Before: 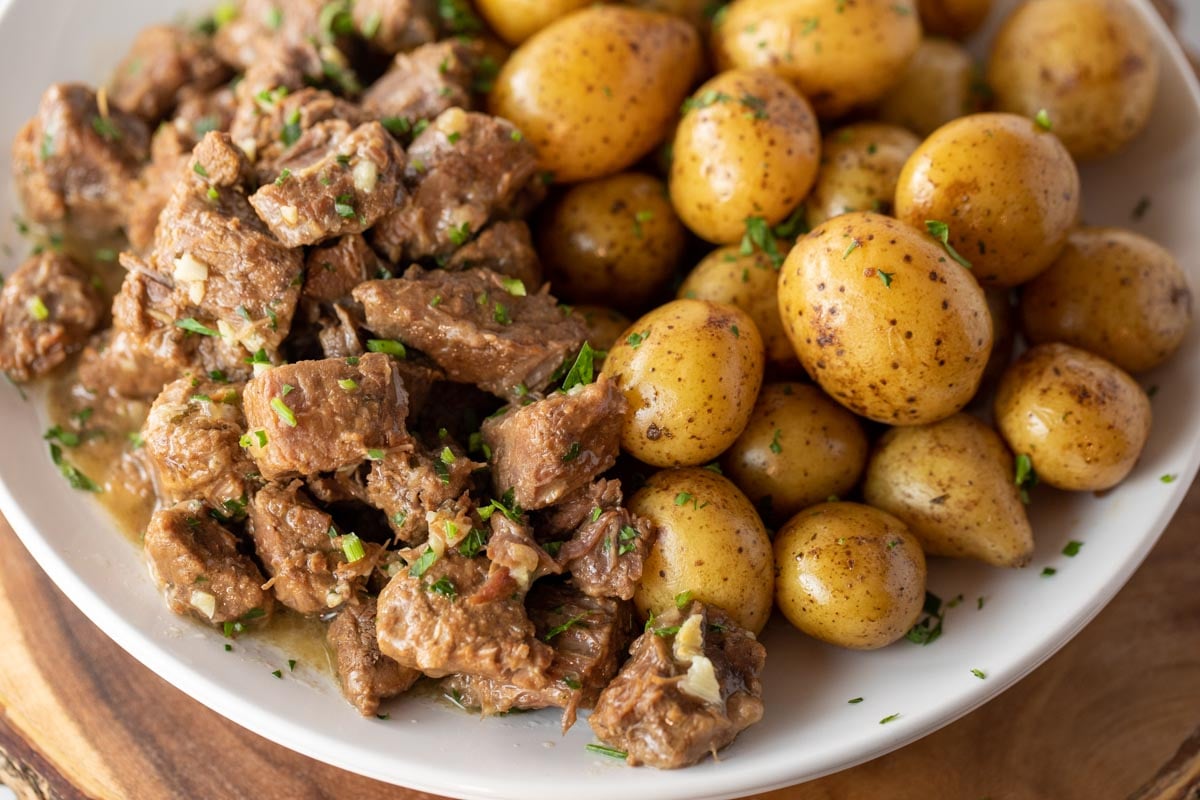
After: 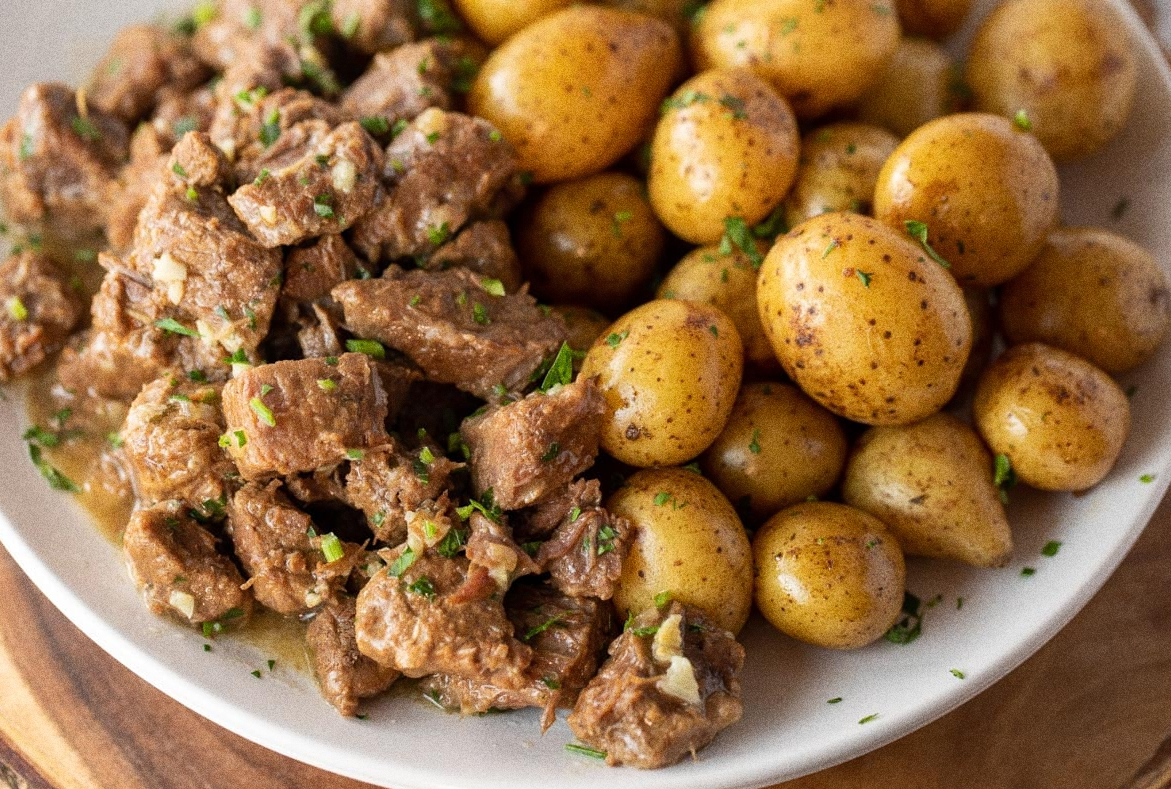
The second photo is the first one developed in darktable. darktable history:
crop and rotate: left 1.774%, right 0.633%, bottom 1.28%
grain: coarseness 0.09 ISO, strength 40%
